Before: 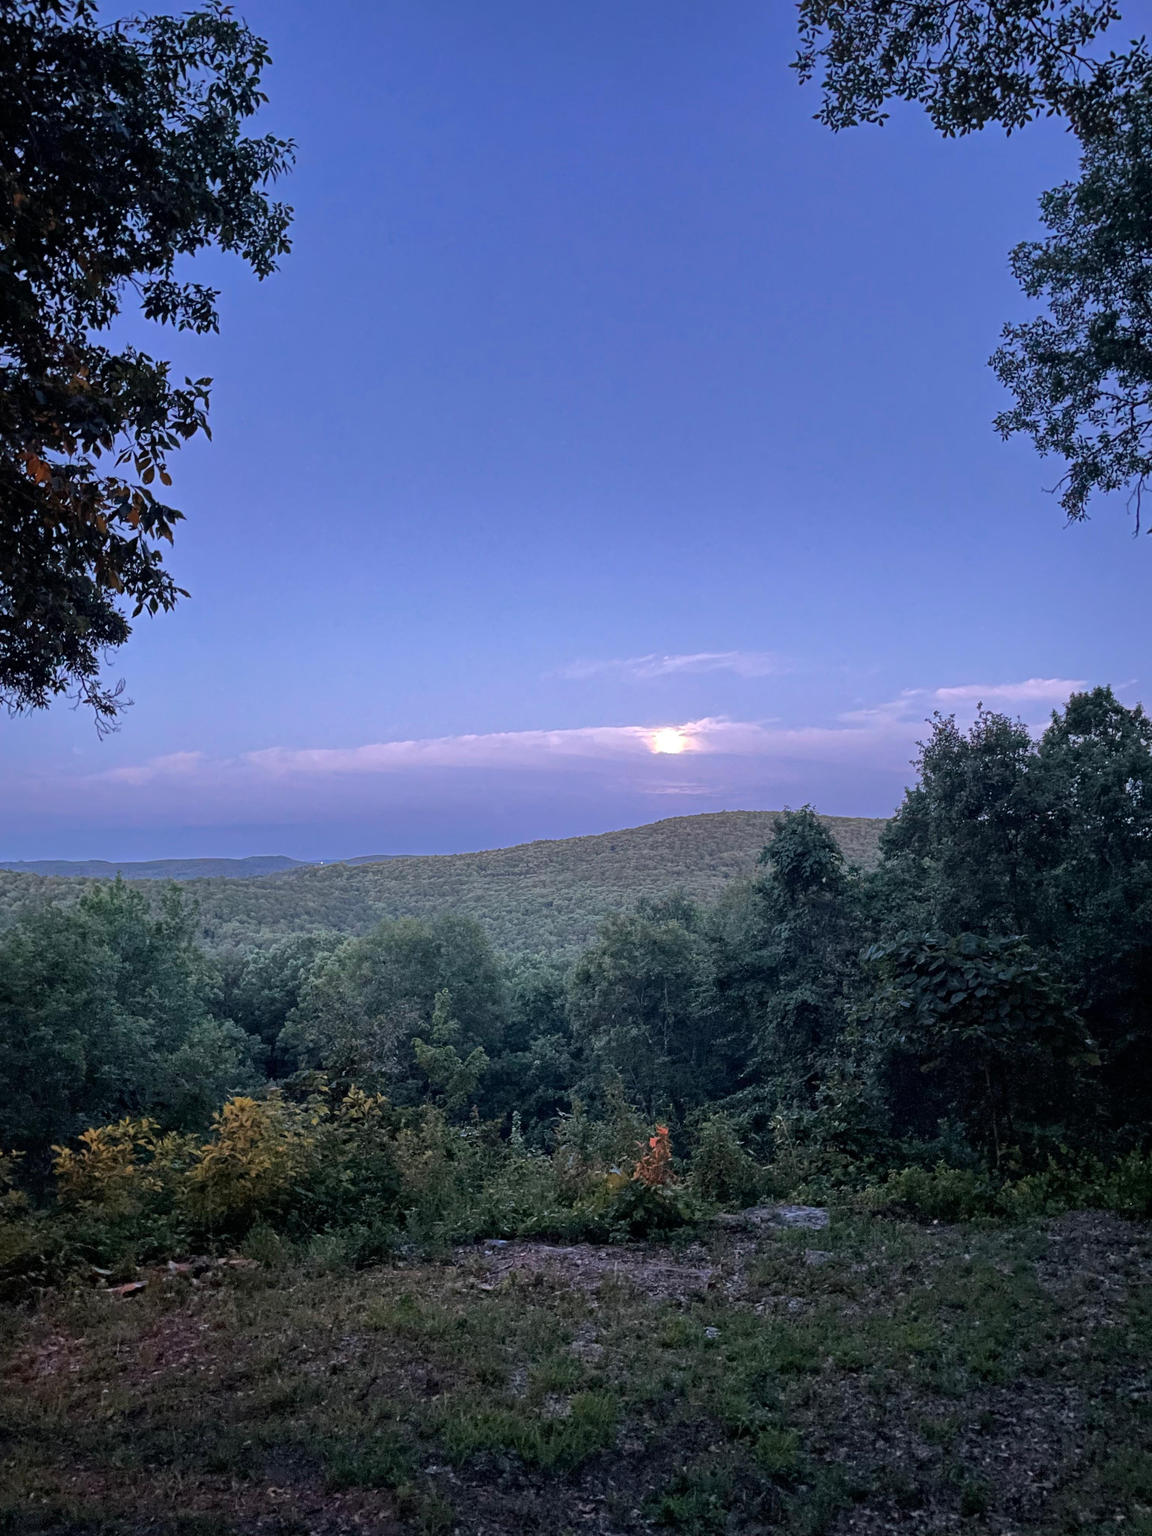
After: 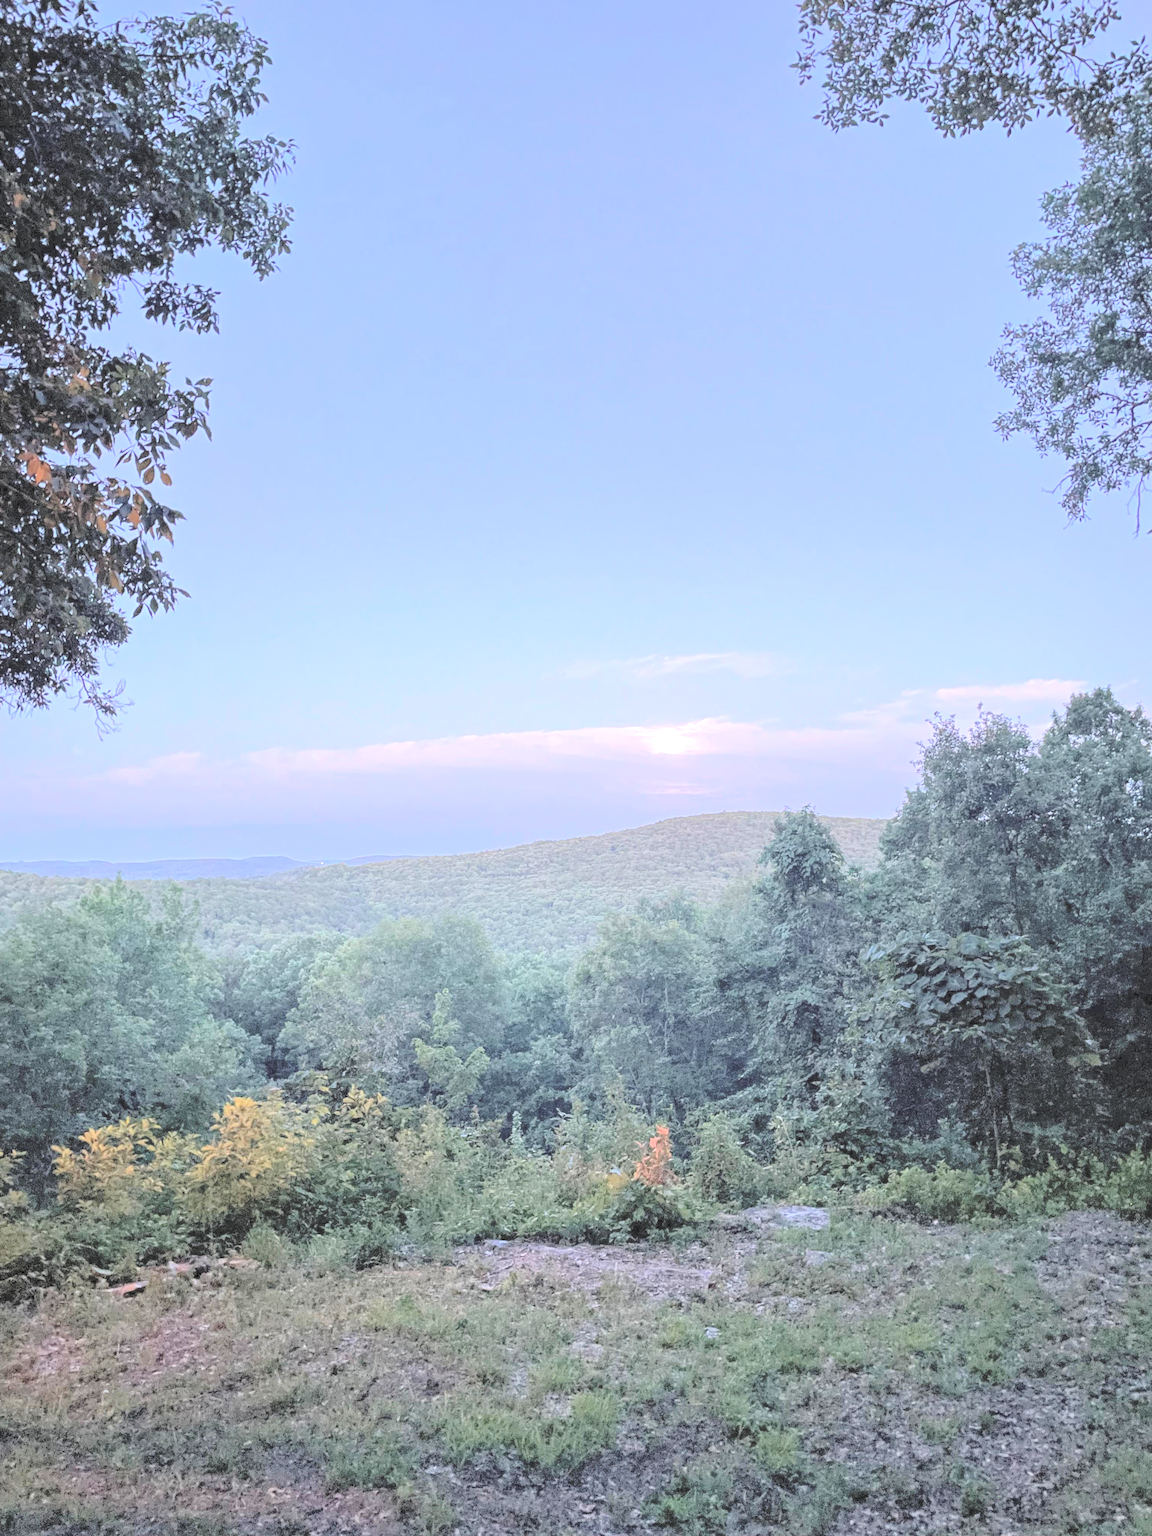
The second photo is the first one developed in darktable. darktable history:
local contrast: detail 110%
exposure: exposure 0.603 EV, compensate highlight preservation false
contrast brightness saturation: brightness 0.987
